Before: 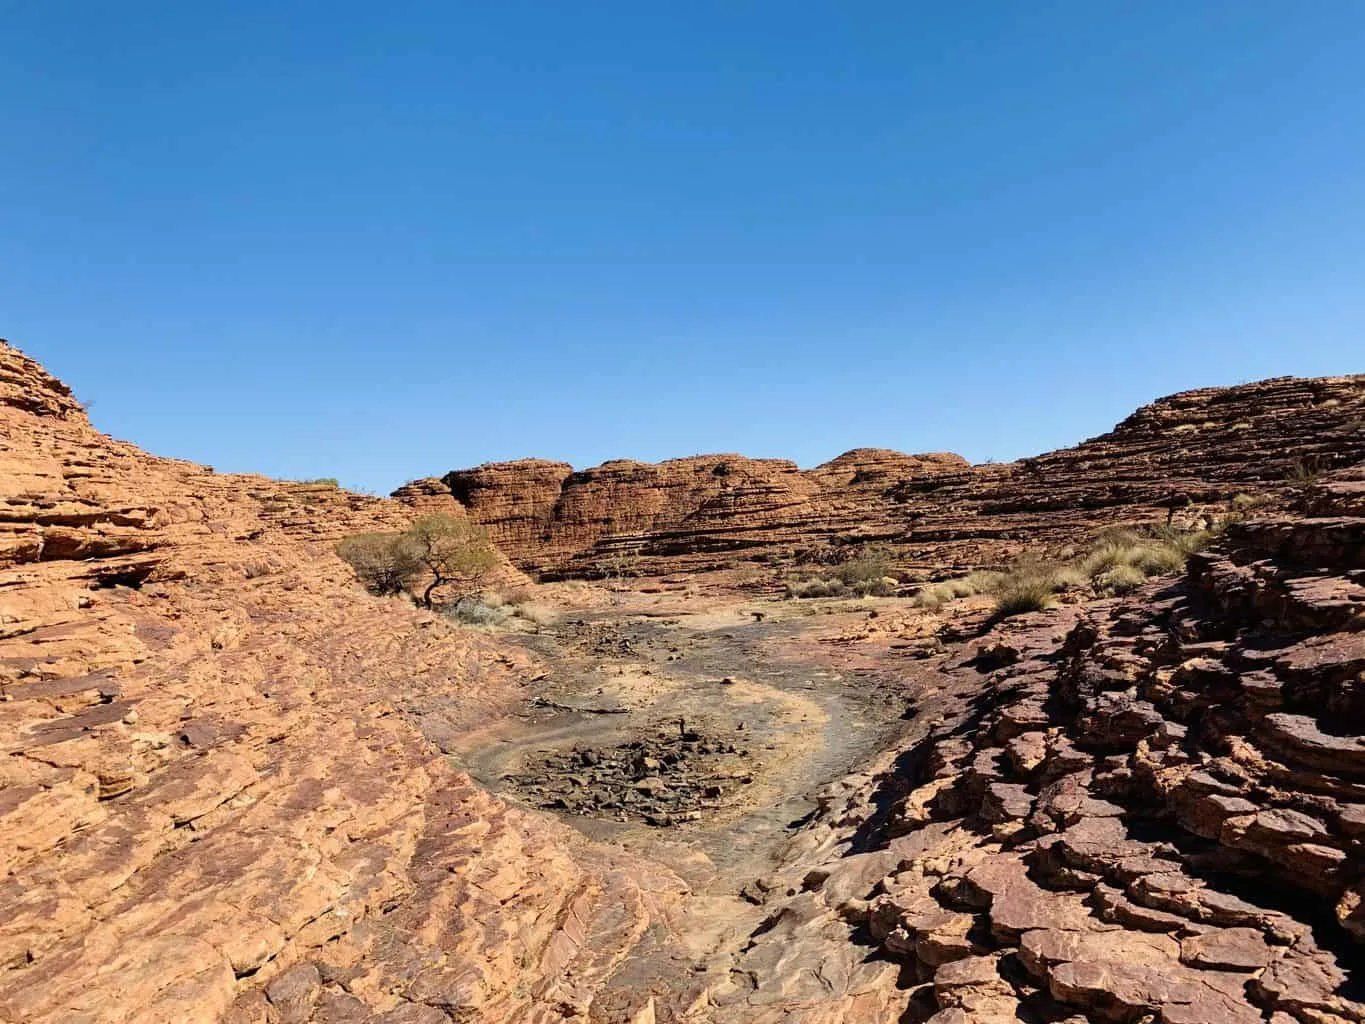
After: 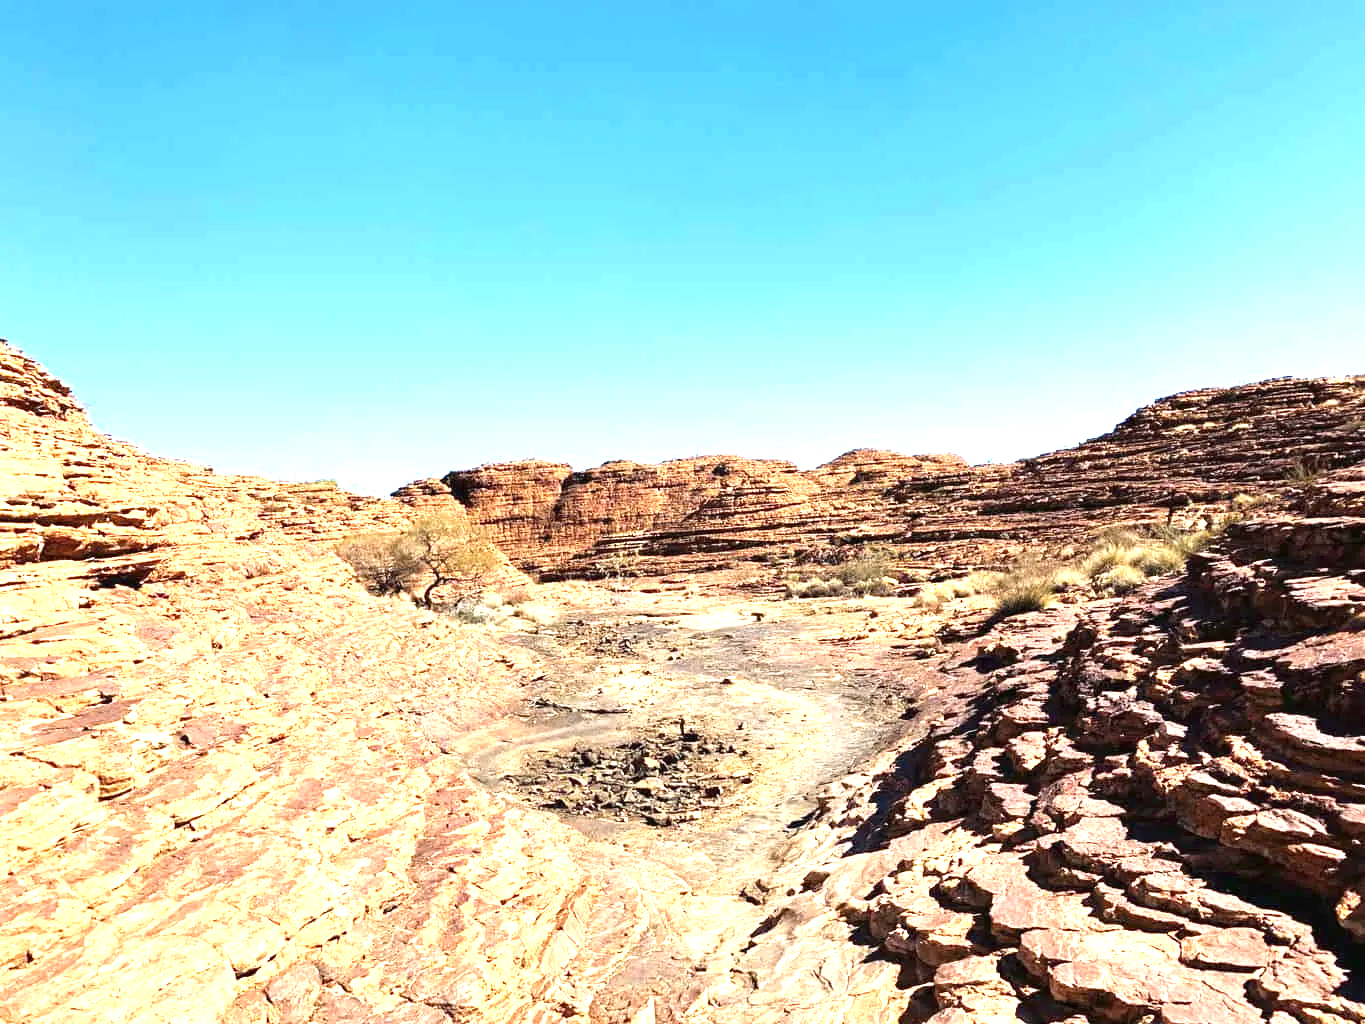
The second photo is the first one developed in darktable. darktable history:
exposure: black level correction 0, exposure 1.539 EV, compensate highlight preservation false
